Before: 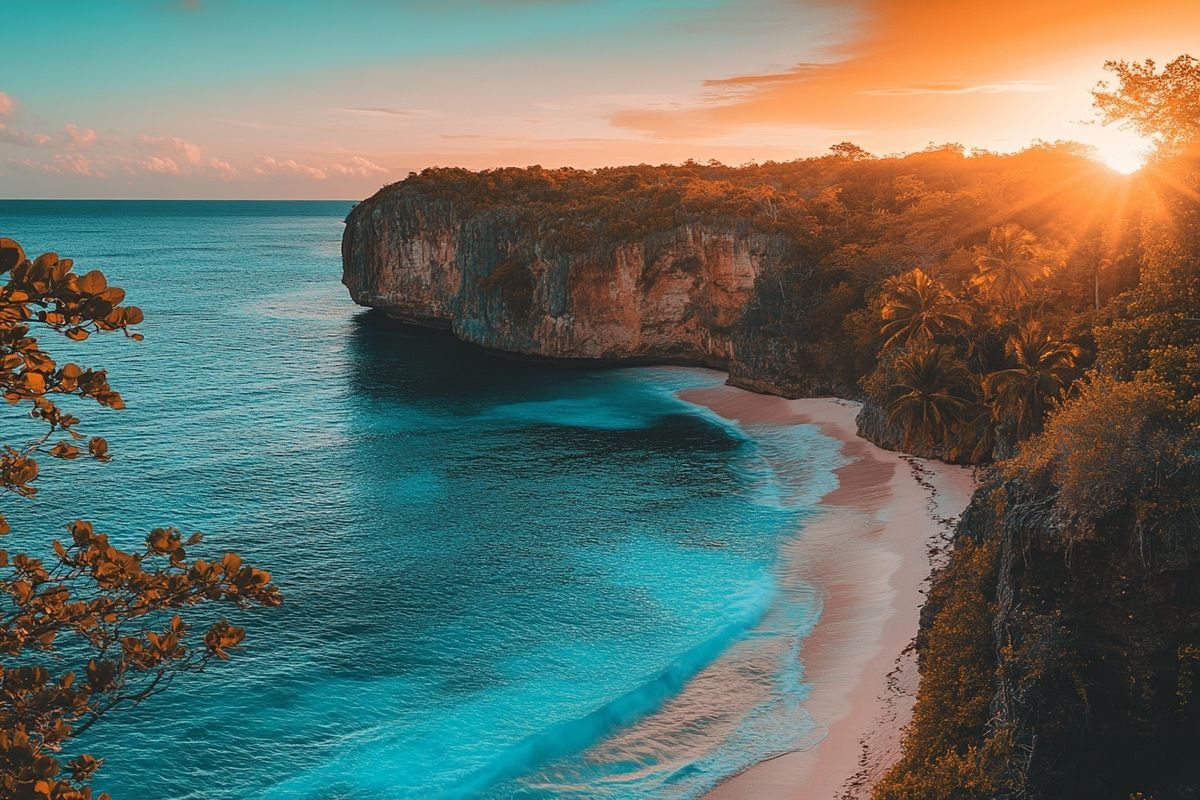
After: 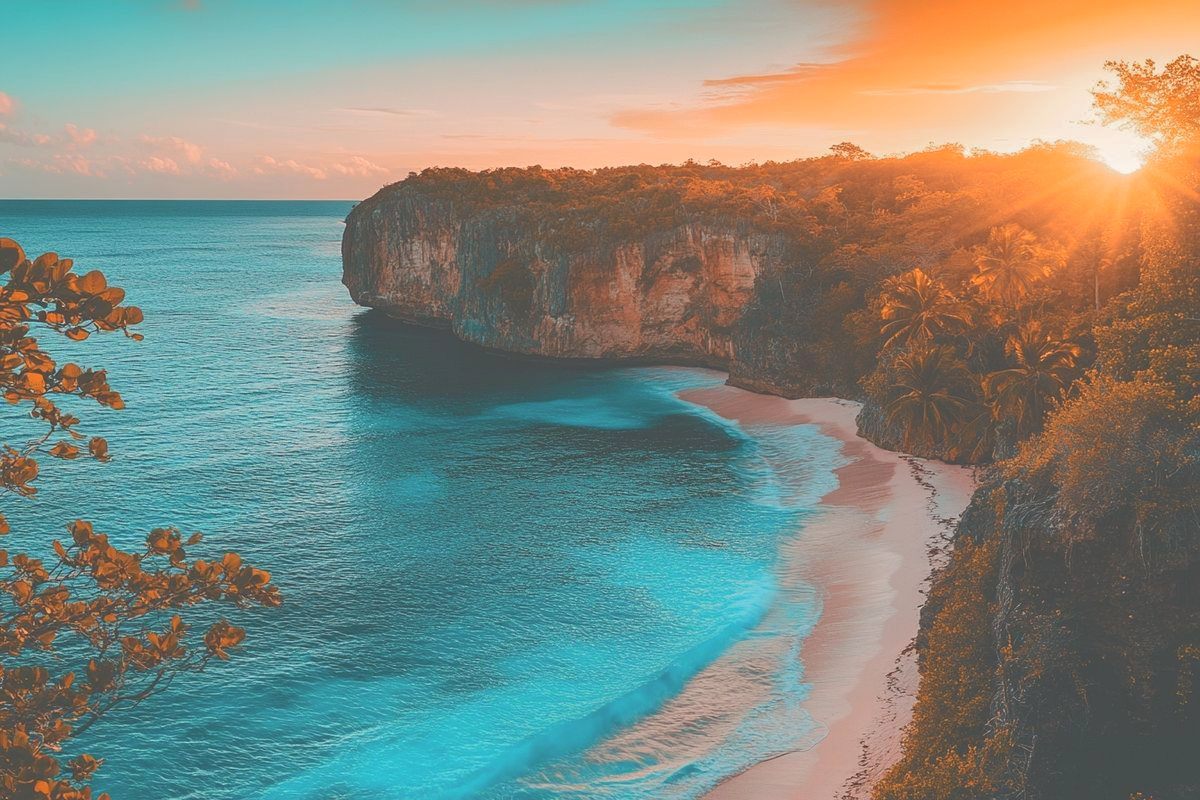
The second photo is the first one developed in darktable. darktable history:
tone curve: curves: ch0 [(0, 0) (0.003, 0.298) (0.011, 0.298) (0.025, 0.298) (0.044, 0.3) (0.069, 0.302) (0.1, 0.312) (0.136, 0.329) (0.177, 0.354) (0.224, 0.376) (0.277, 0.408) (0.335, 0.453) (0.399, 0.503) (0.468, 0.562) (0.543, 0.623) (0.623, 0.686) (0.709, 0.754) (0.801, 0.825) (0.898, 0.873) (1, 1)], color space Lab, independent channels, preserve colors none
tone equalizer: on, module defaults
